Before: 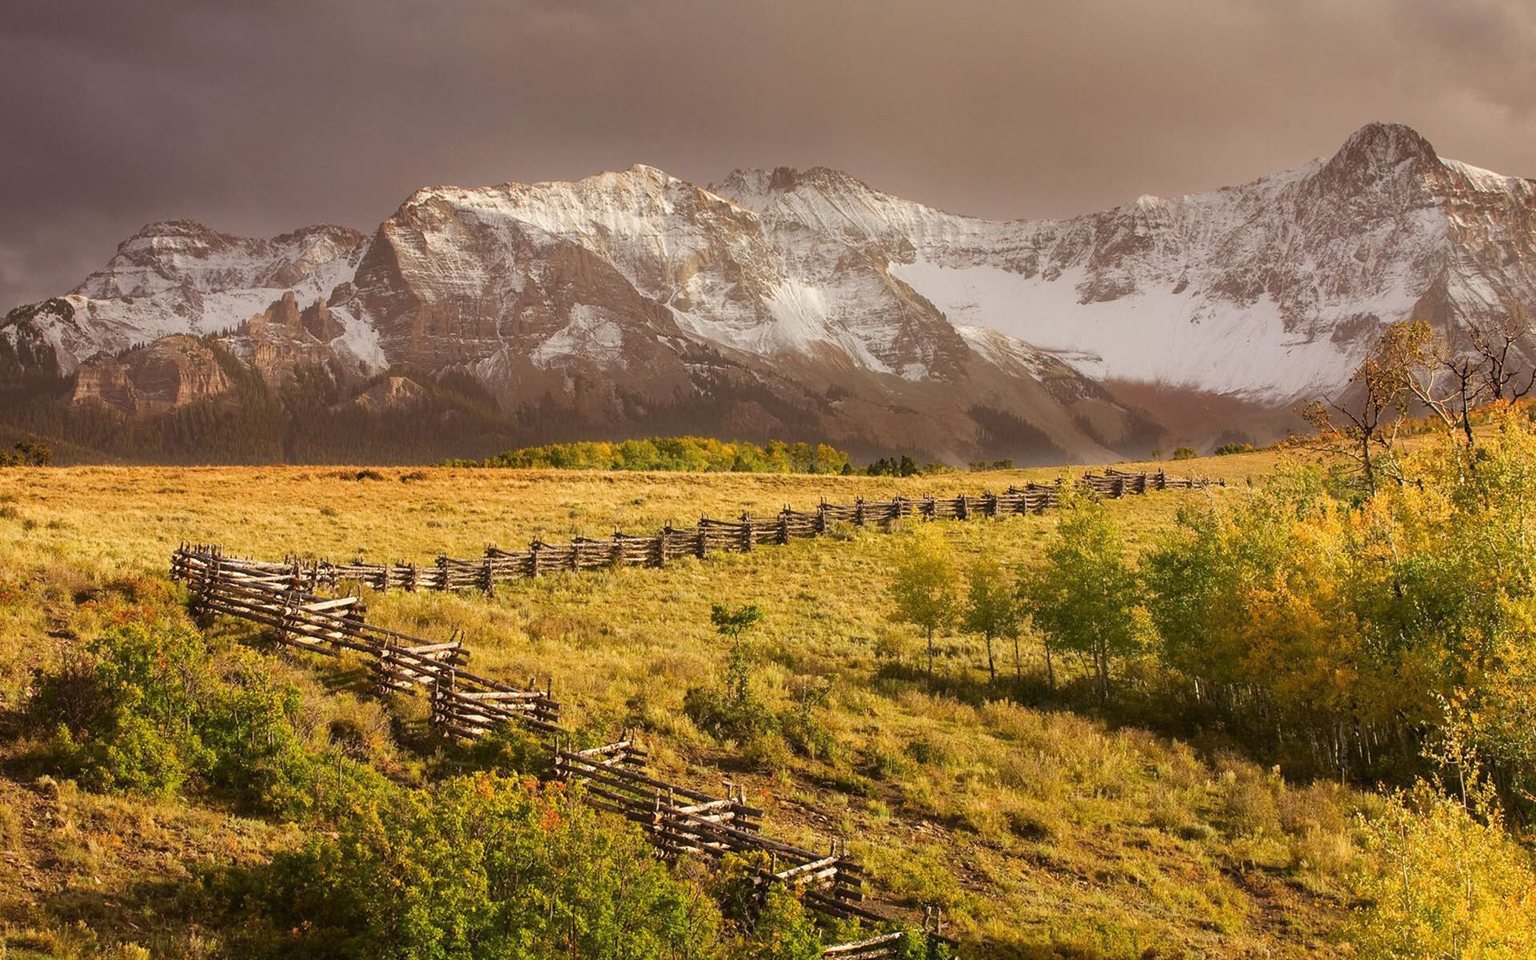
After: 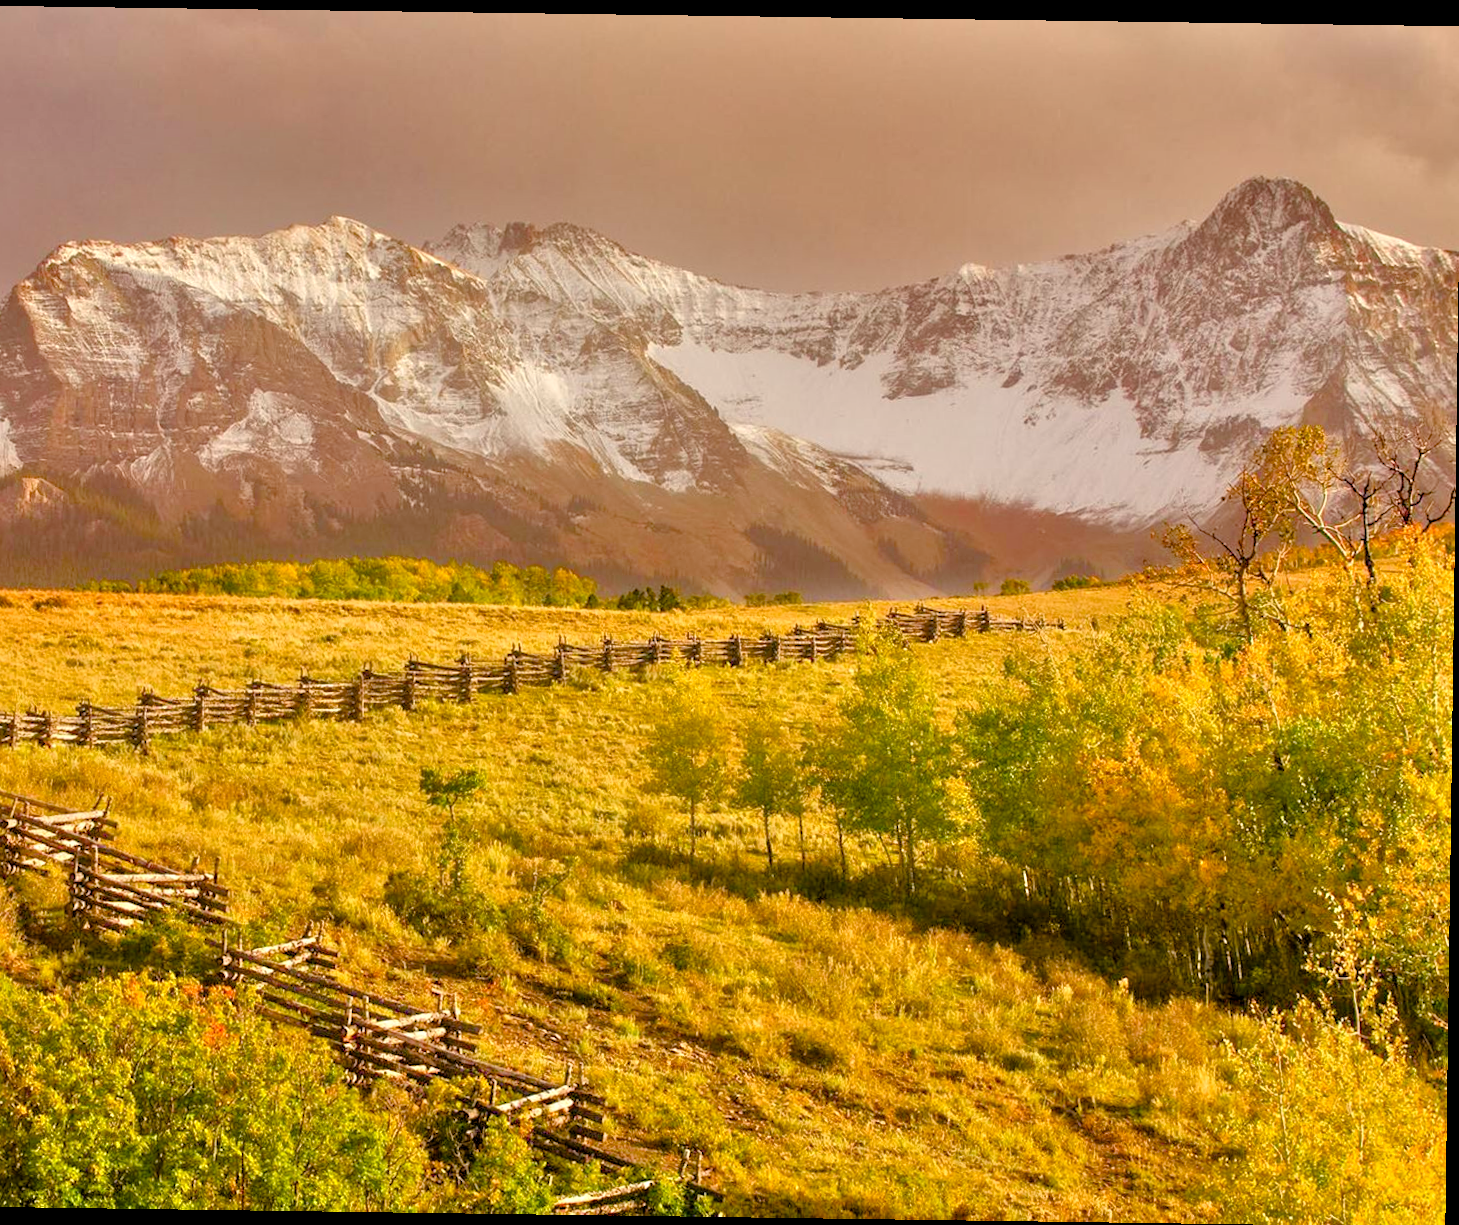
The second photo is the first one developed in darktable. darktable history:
color balance rgb: shadows lift › chroma 1%, shadows lift › hue 240.84°, highlights gain › chroma 2%, highlights gain › hue 73.2°, global offset › luminance -0.5%, perceptual saturation grading › global saturation 20%, perceptual saturation grading › highlights -25%, perceptual saturation grading › shadows 50%, global vibrance 25.26%
crop and rotate: left 24.6%
tone equalizer: -7 EV 0.15 EV, -6 EV 0.6 EV, -5 EV 1.15 EV, -4 EV 1.33 EV, -3 EV 1.15 EV, -2 EV 0.6 EV, -1 EV 0.15 EV, mask exposure compensation -0.5 EV
rotate and perspective: rotation 0.8°, automatic cropping off
